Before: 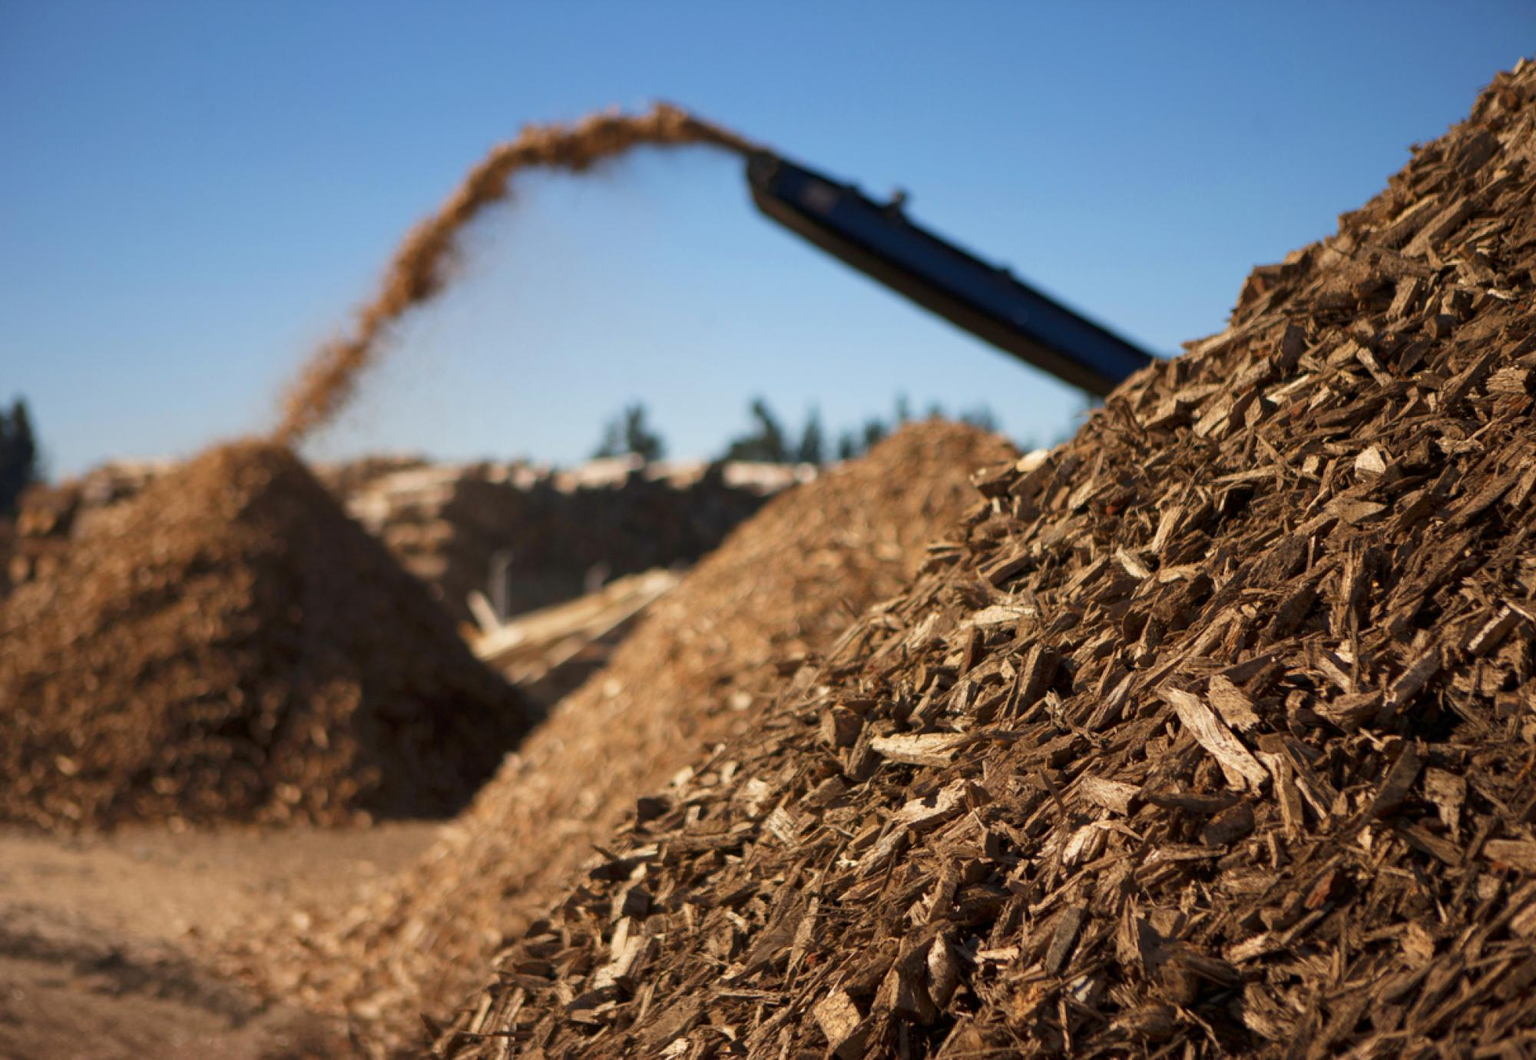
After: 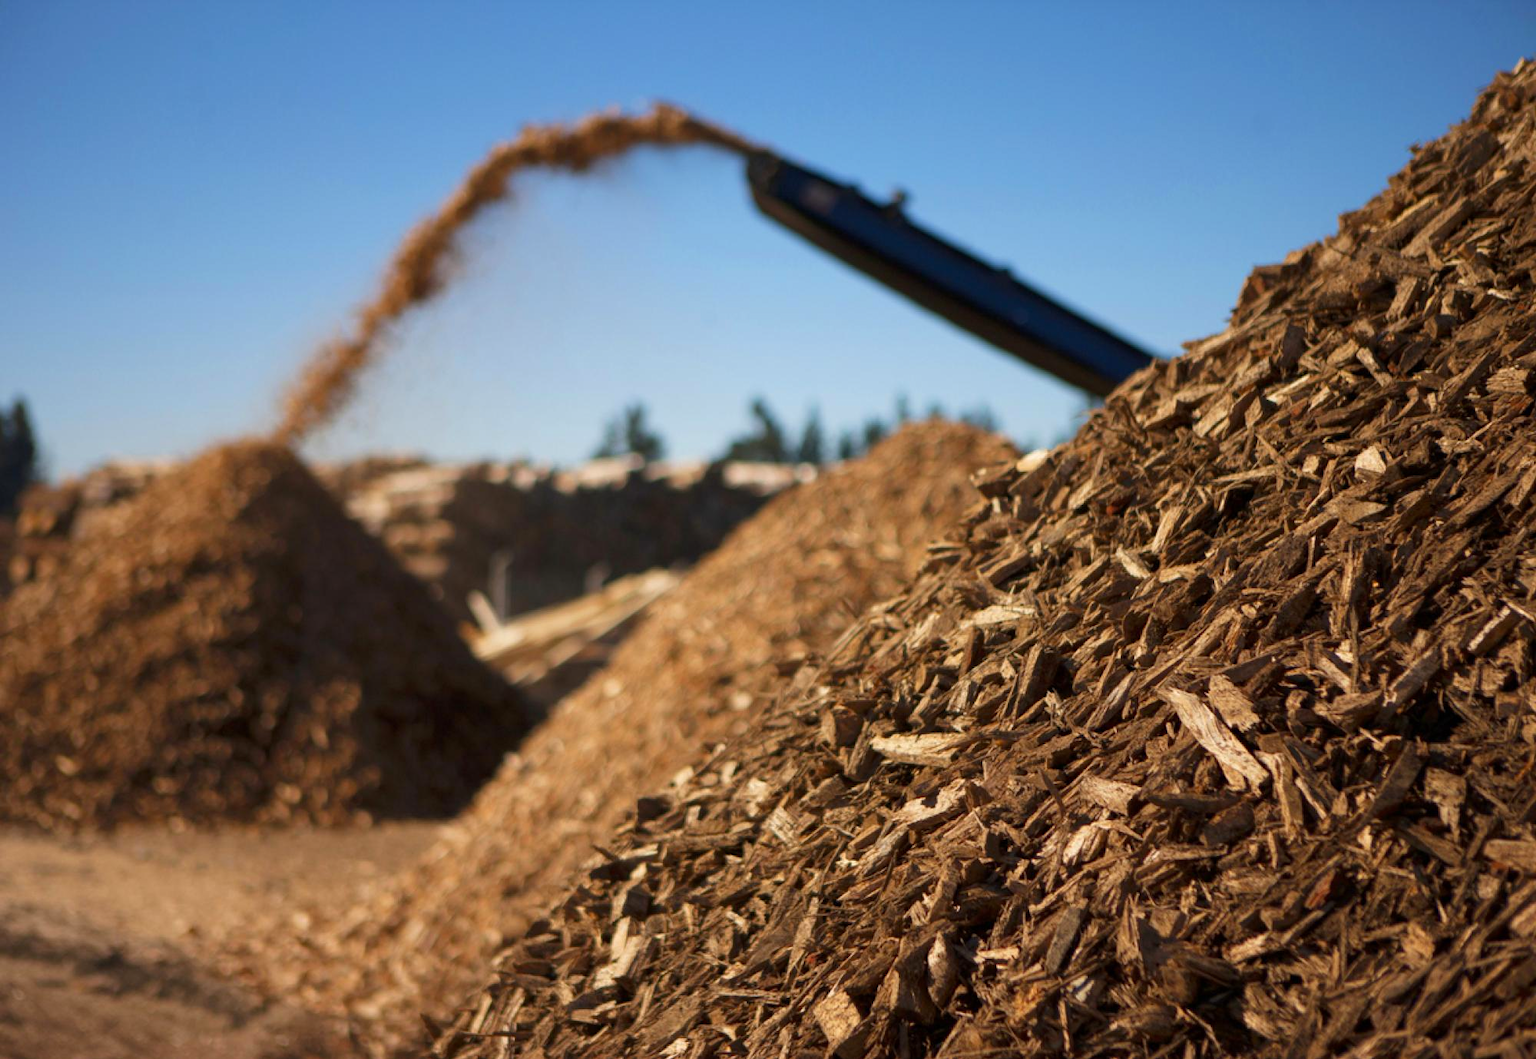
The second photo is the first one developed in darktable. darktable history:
contrast brightness saturation: saturation 0.101
